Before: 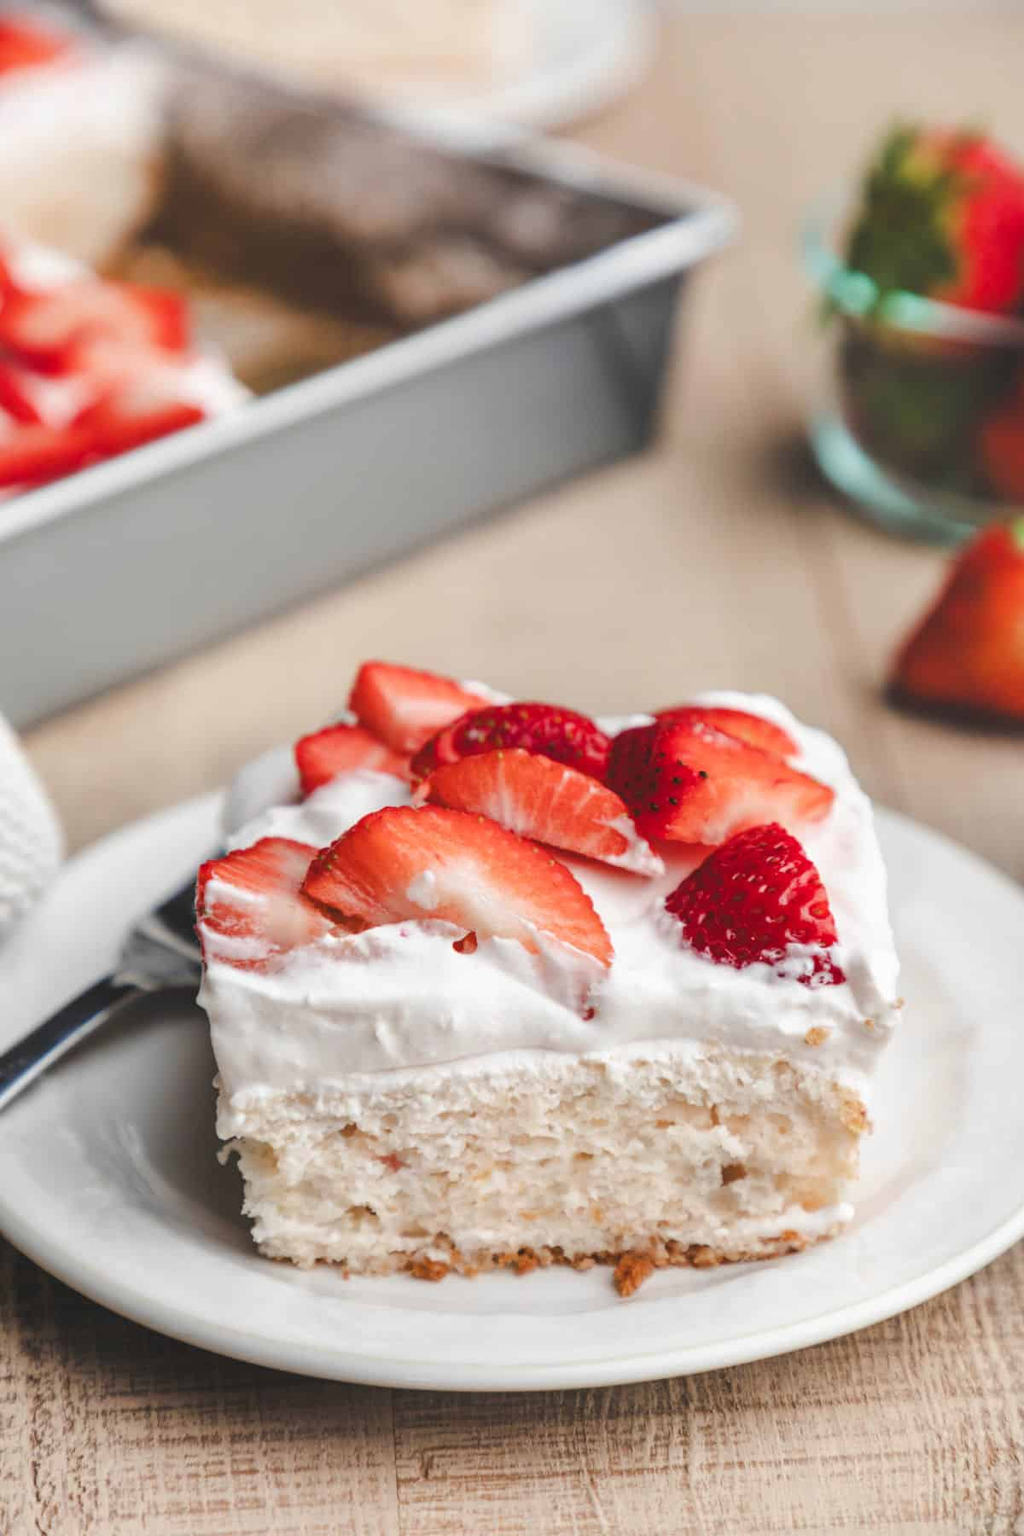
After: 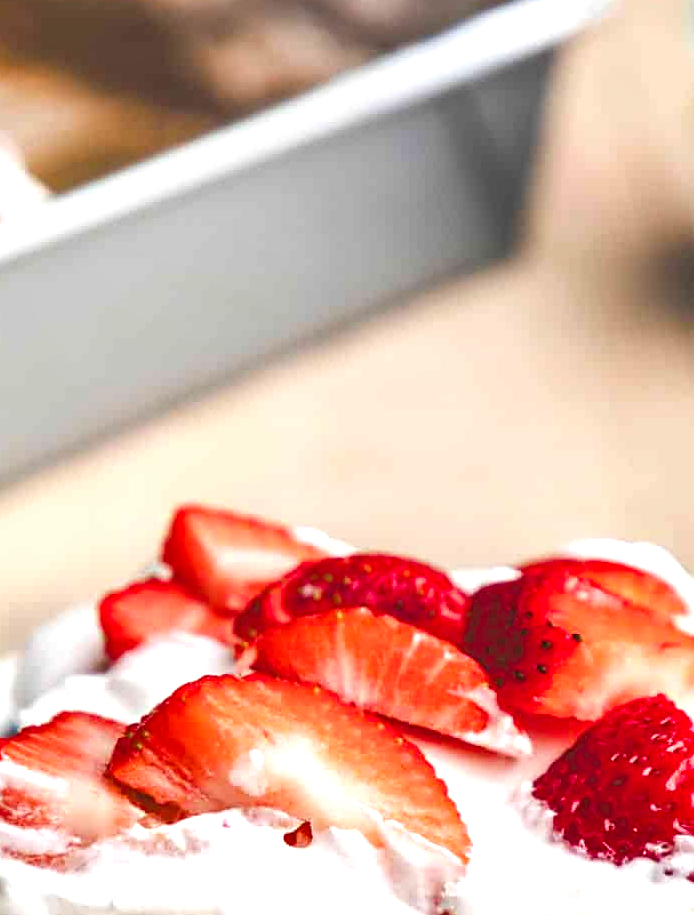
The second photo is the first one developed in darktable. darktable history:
sharpen: on, module defaults
crop: left 20.643%, top 15.04%, right 21.444%, bottom 34.1%
shadows and highlights: shadows 36.78, highlights -27.38, soften with gaussian
exposure: black level correction 0, exposure 0.703 EV, compensate highlight preservation false
color balance rgb: perceptual saturation grading › global saturation 10.592%, global vibrance 20%
